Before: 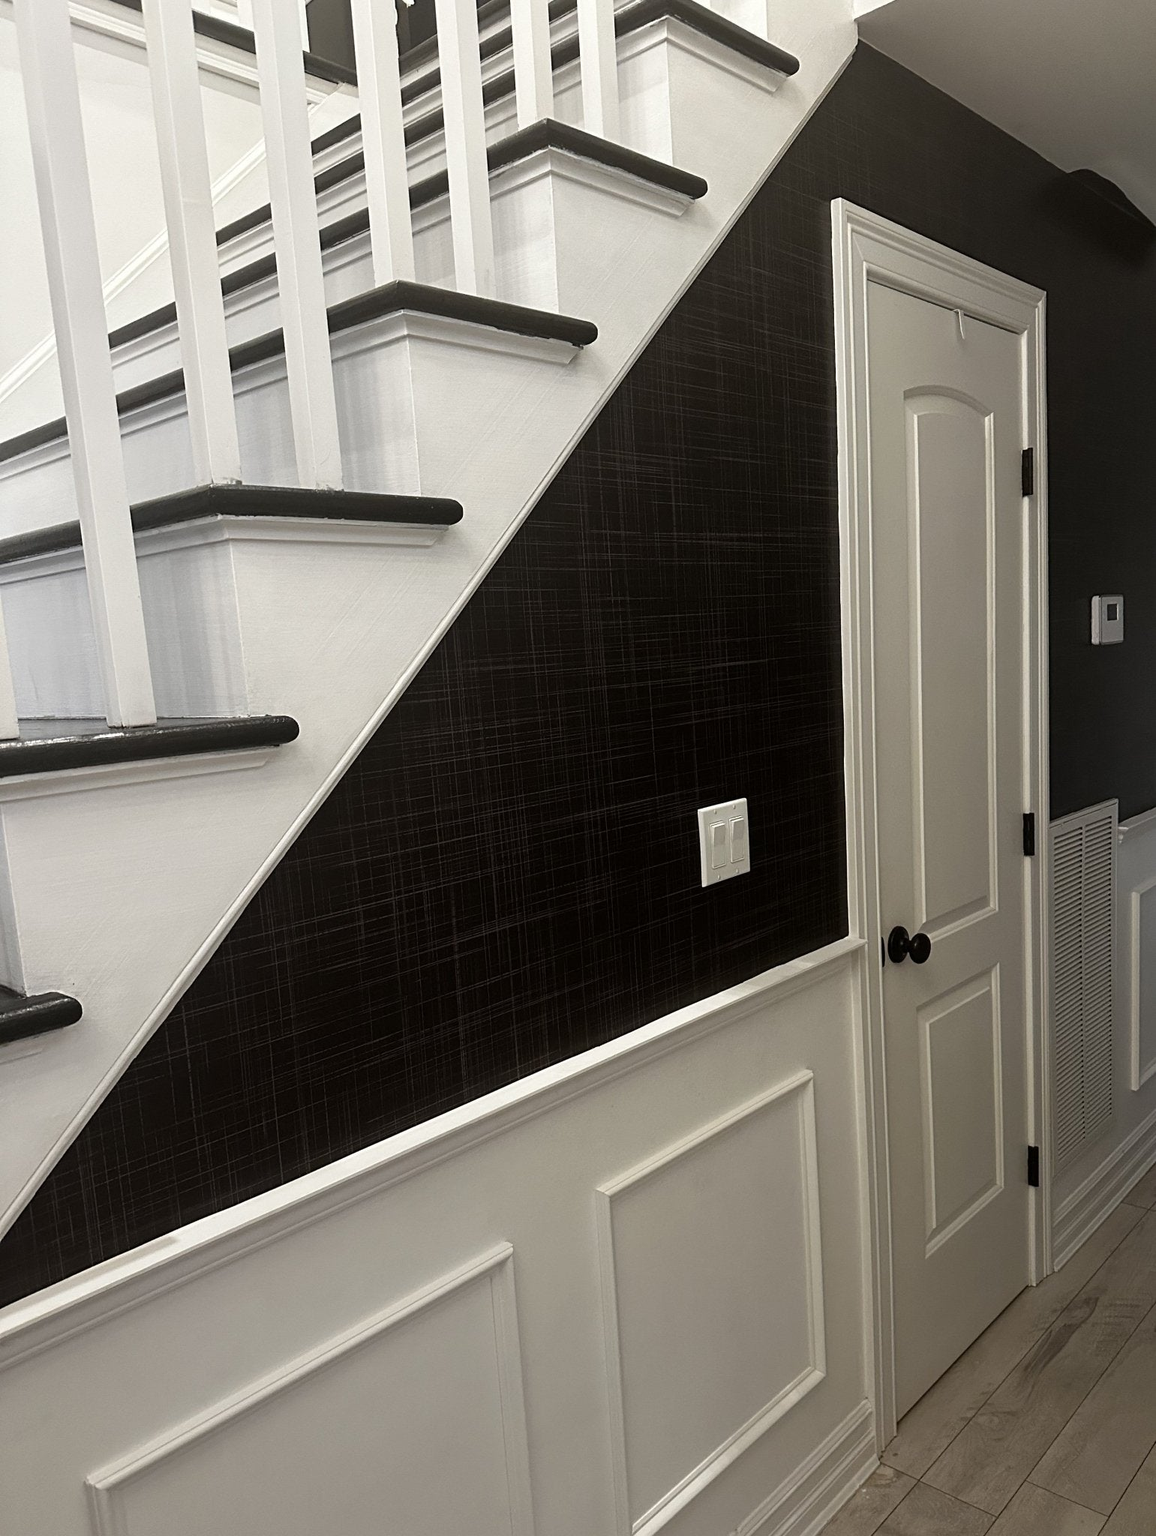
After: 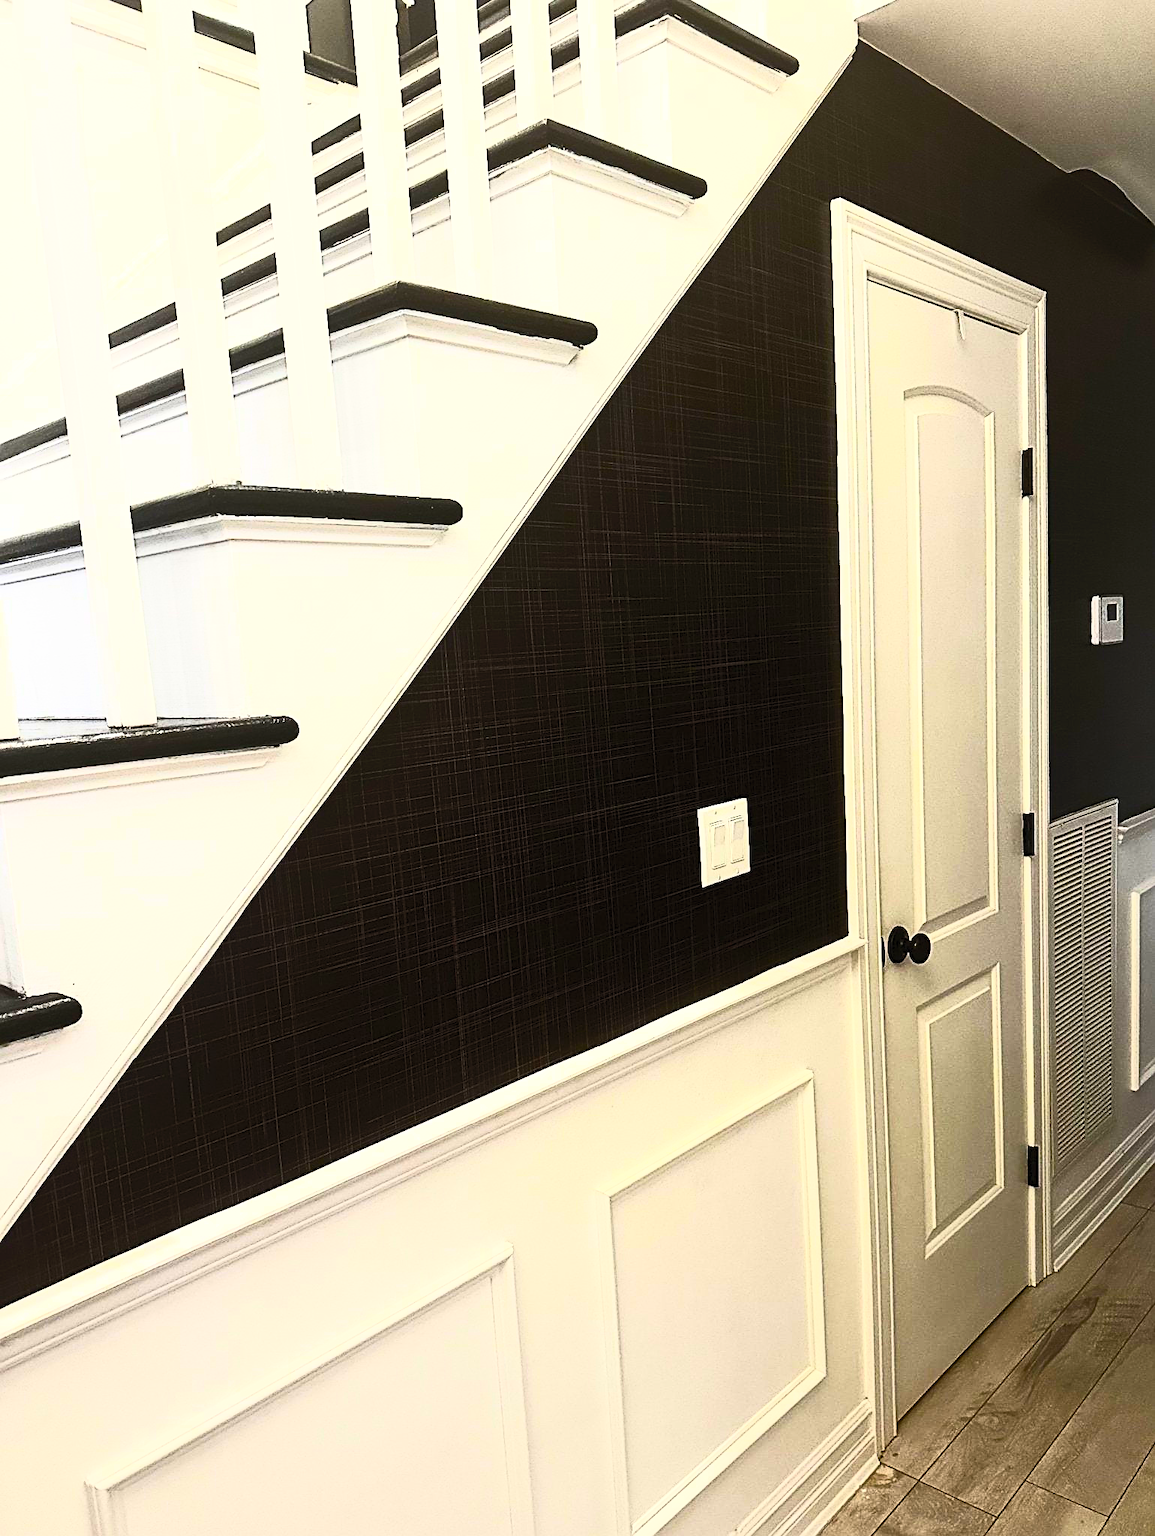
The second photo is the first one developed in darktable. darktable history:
color balance rgb: linear chroma grading › global chroma 15.645%, perceptual saturation grading › global saturation 19.561%, perceptual brilliance grading › highlights 10.126%, perceptual brilliance grading › mid-tones 5.246%
contrast brightness saturation: contrast 0.845, brightness 0.609, saturation 0.605
sharpen: on, module defaults
